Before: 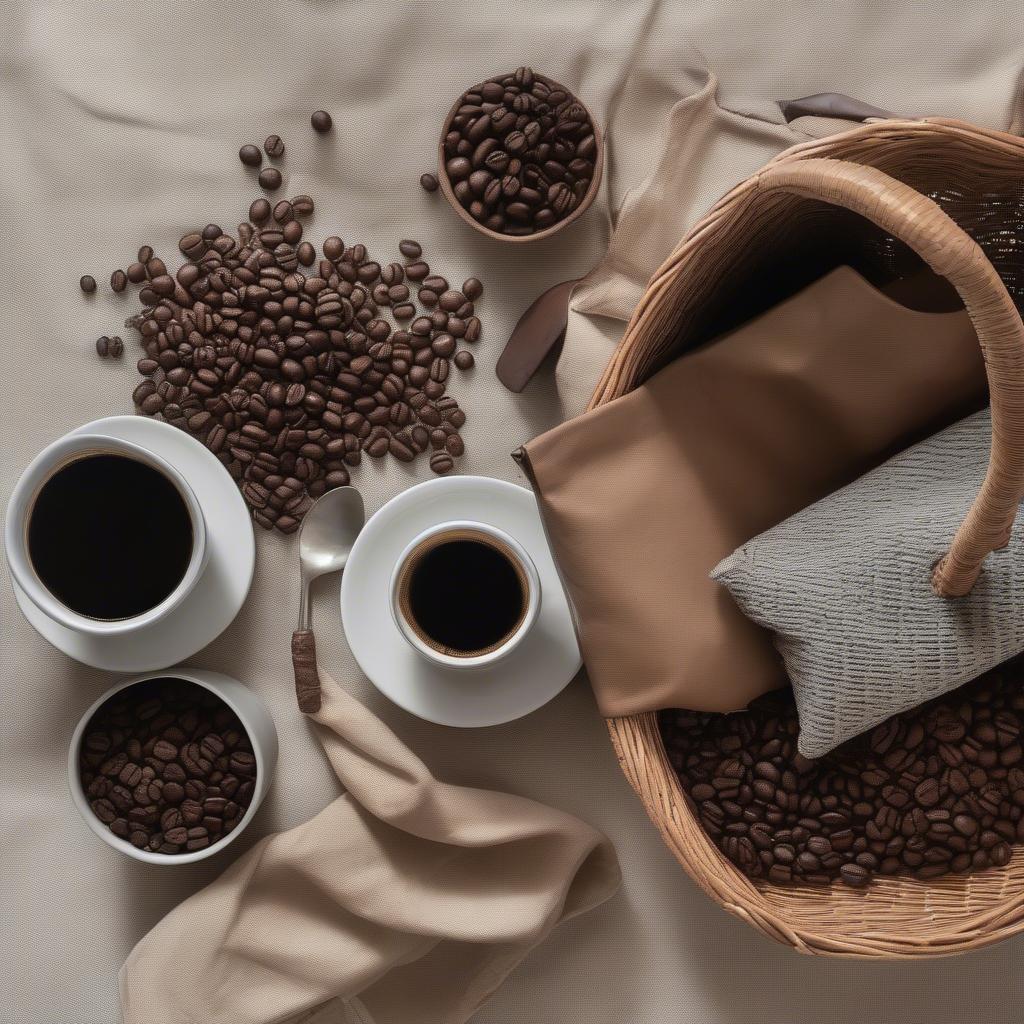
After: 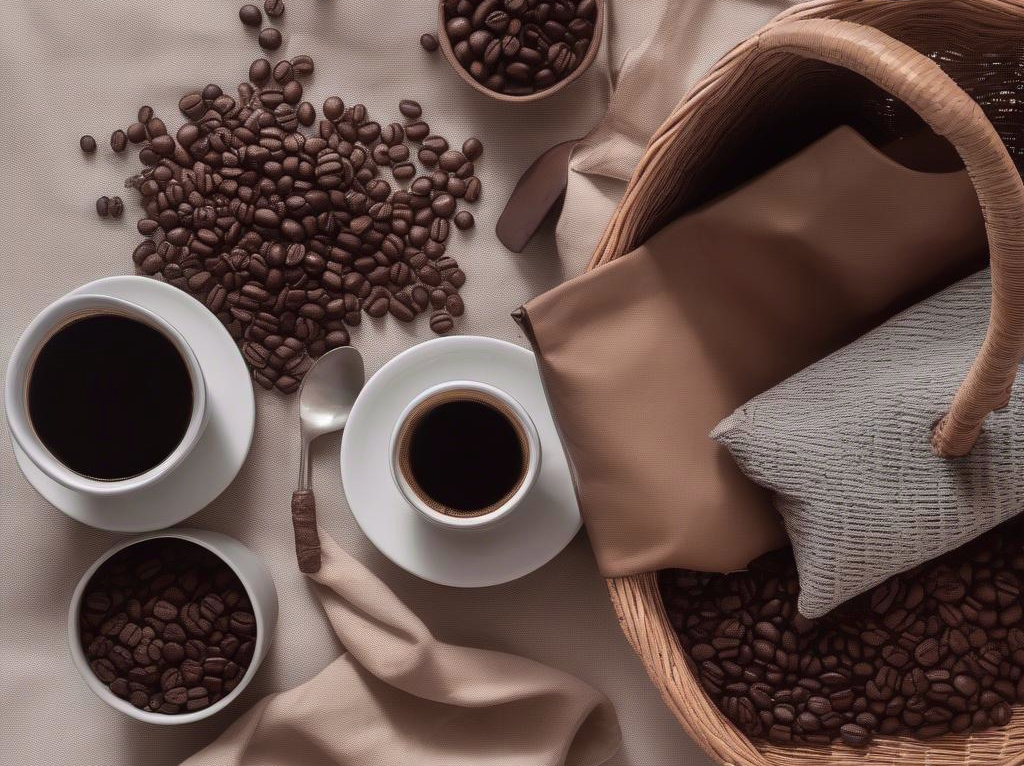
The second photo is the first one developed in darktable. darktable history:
crop: top 13.748%, bottom 11.43%
tone curve: curves: ch0 [(0, 0) (0.253, 0.237) (1, 1)]; ch1 [(0, 0) (0.401, 0.42) (0.442, 0.47) (0.491, 0.495) (0.511, 0.523) (0.557, 0.565) (0.66, 0.683) (1, 1)]; ch2 [(0, 0) (0.394, 0.413) (0.5, 0.5) (0.578, 0.568) (1, 1)], color space Lab, independent channels, preserve colors none
